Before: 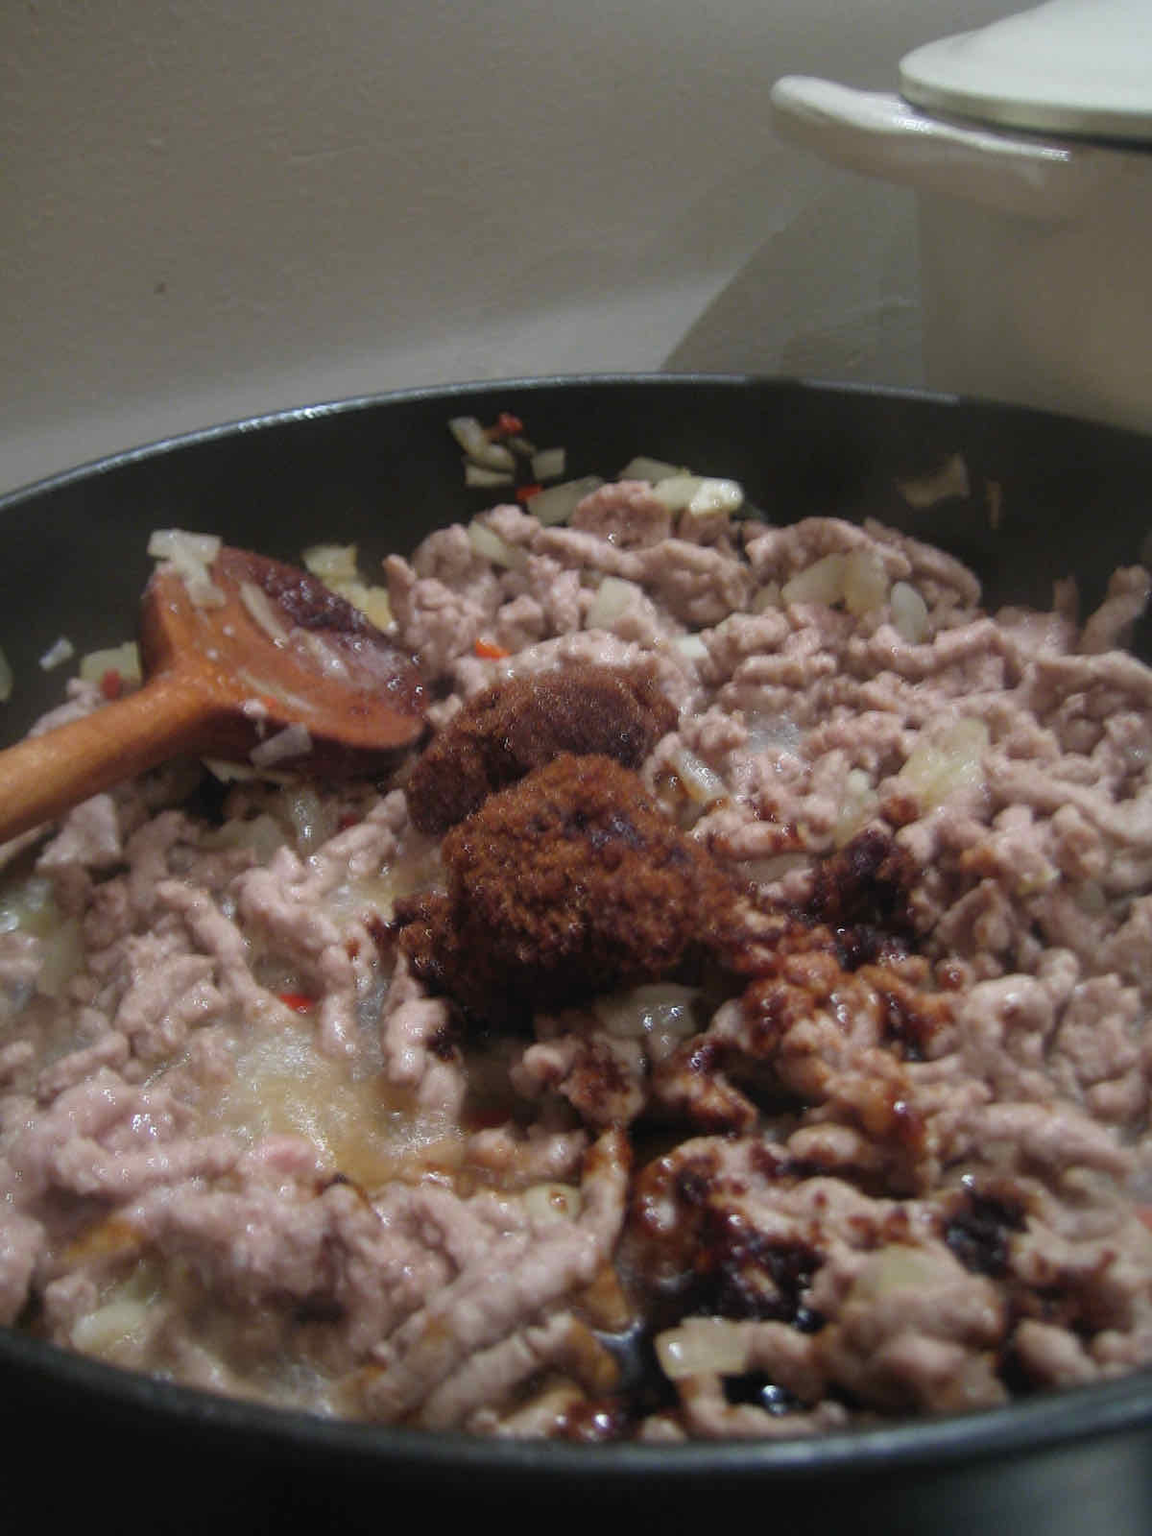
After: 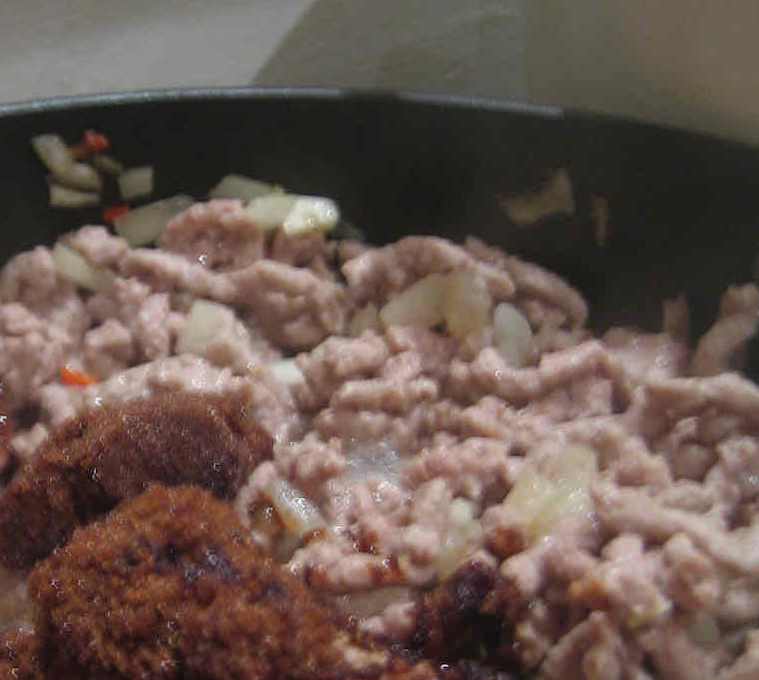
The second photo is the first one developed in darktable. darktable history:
crop: left 36.005%, top 18.293%, right 0.31%, bottom 38.444%
rotate and perspective: rotation -0.45°, automatic cropping original format, crop left 0.008, crop right 0.992, crop top 0.012, crop bottom 0.988
exposure: exposure 0.131 EV, compensate highlight preservation false
